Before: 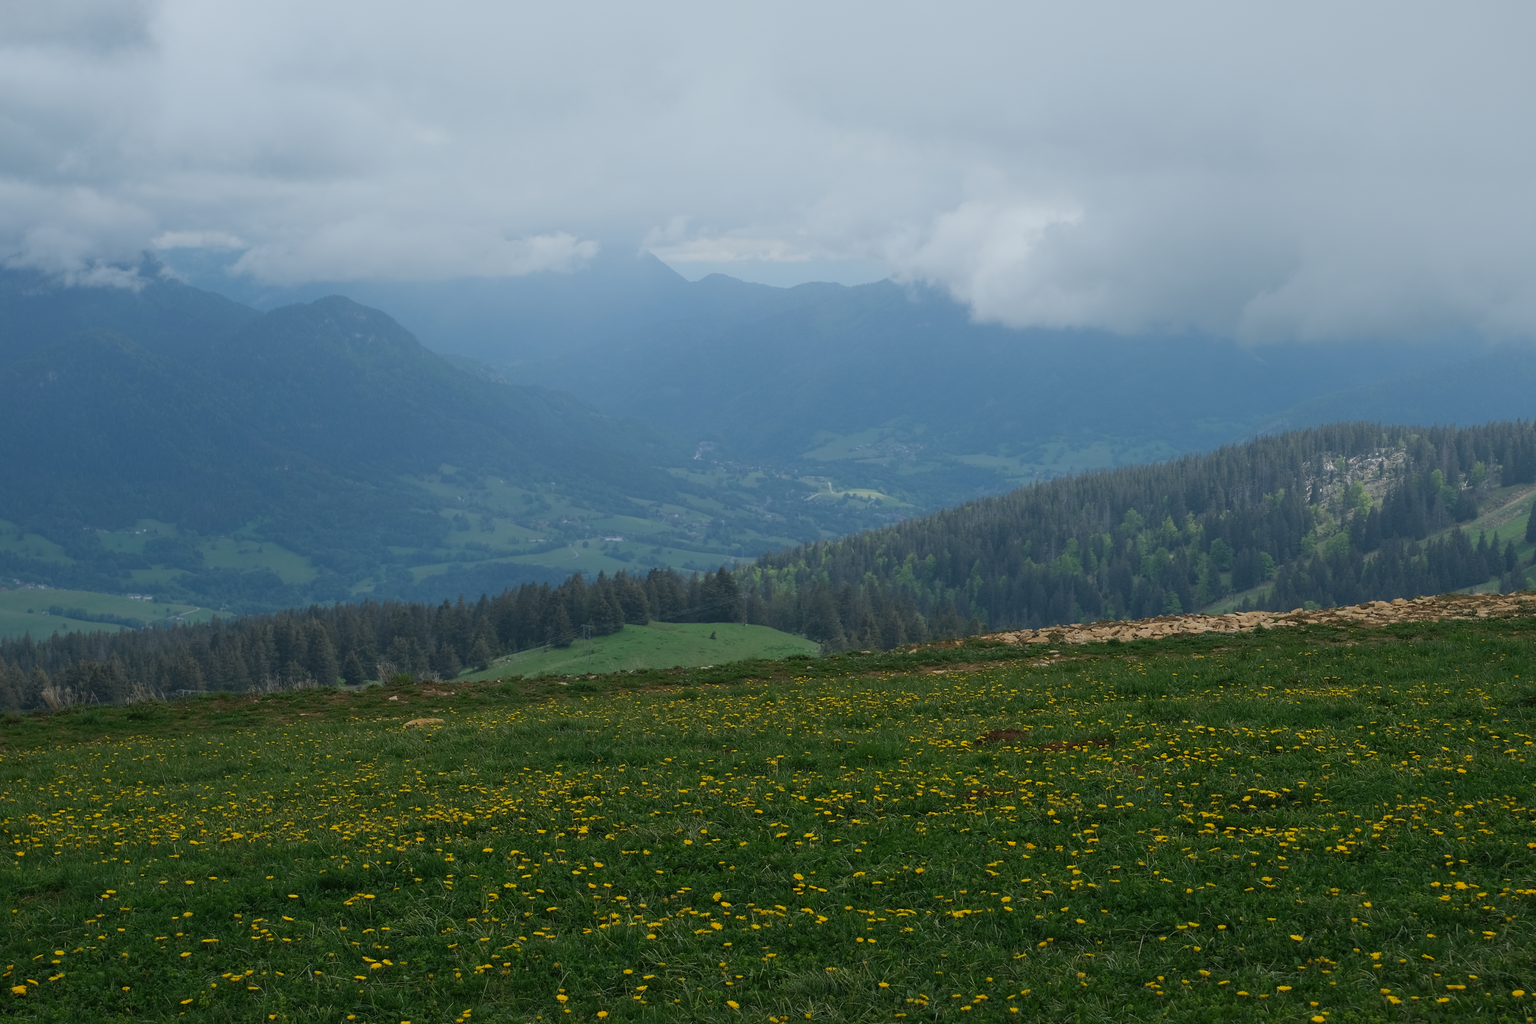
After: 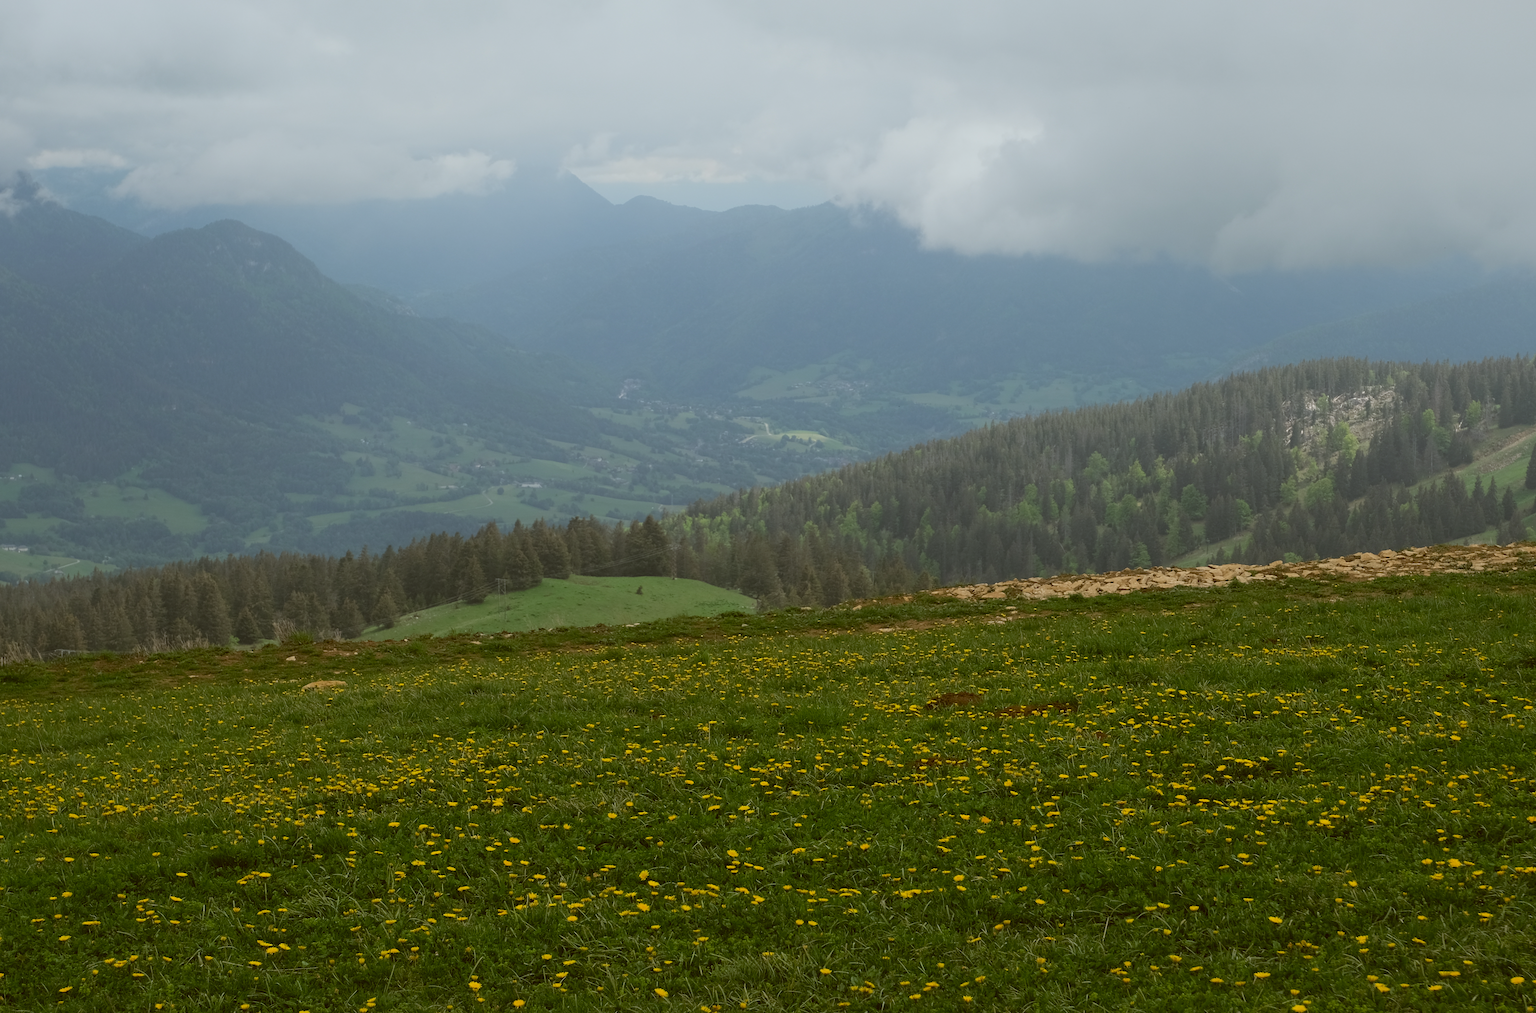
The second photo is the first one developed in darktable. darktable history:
color correction: highlights a* -0.482, highlights b* 0.161, shadows a* 4.66, shadows b* 20.72
crop and rotate: left 8.262%, top 9.226%
contrast brightness saturation: contrast 0.05, brightness 0.06, saturation 0.01
